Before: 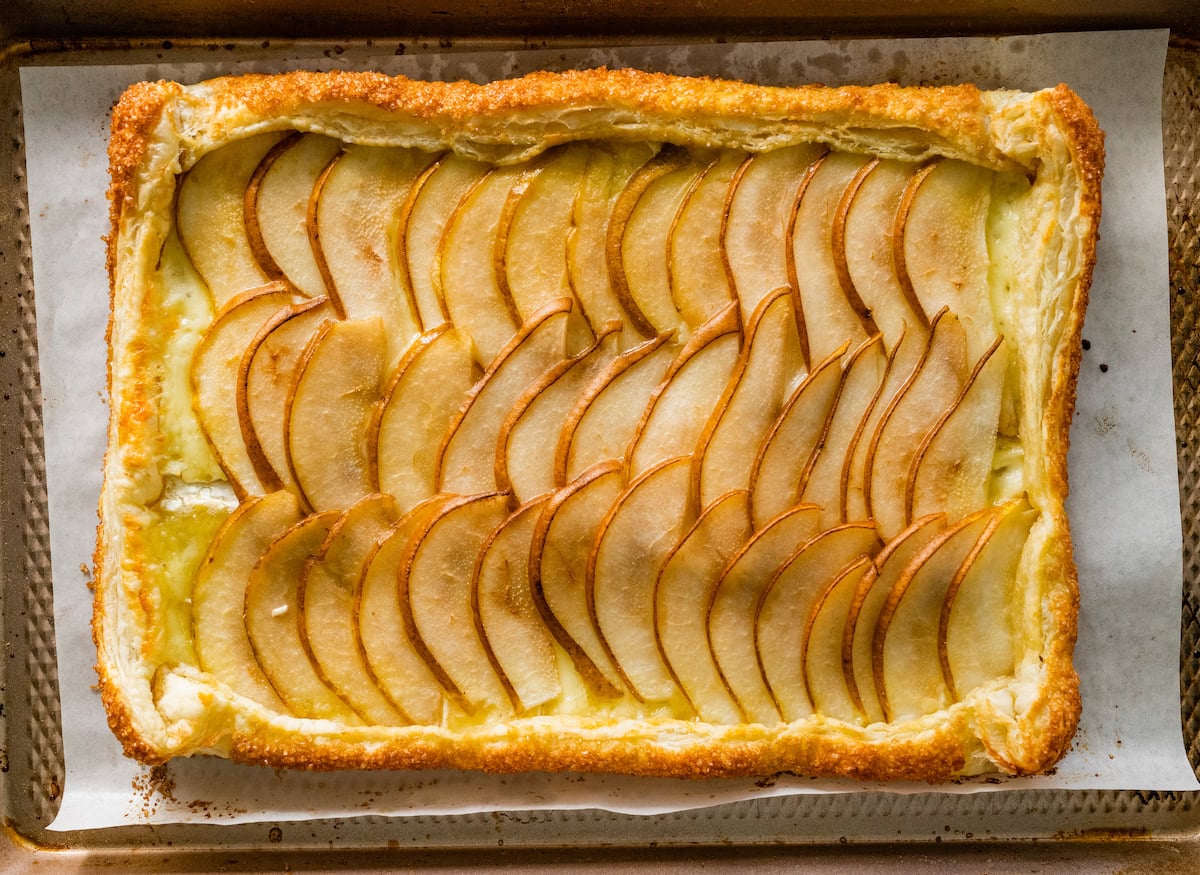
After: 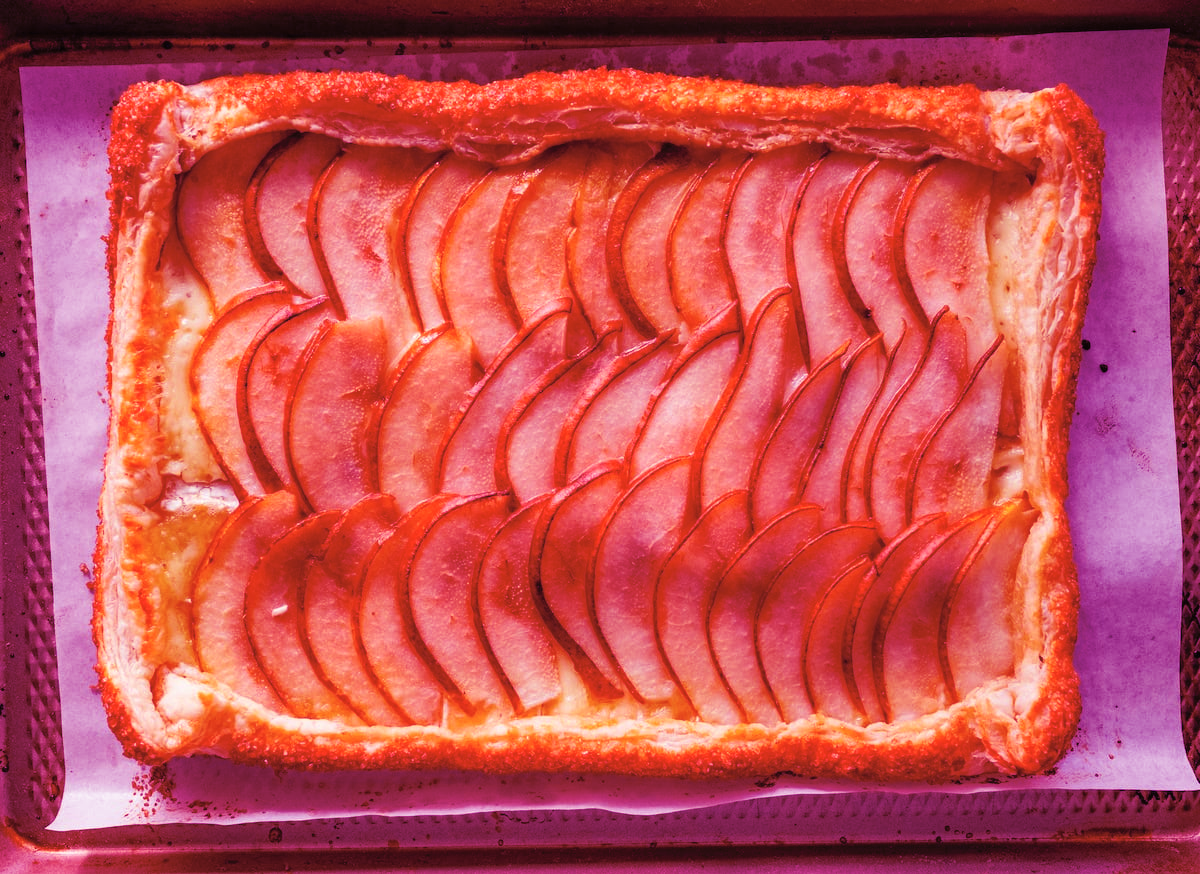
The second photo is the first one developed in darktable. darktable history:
contrast brightness saturation: brightness 0.15
crop: bottom 0.071%
color correction: highlights a* -0.137, highlights b* 0.137
color balance: mode lift, gamma, gain (sRGB), lift [1, 1, 0.101, 1]
